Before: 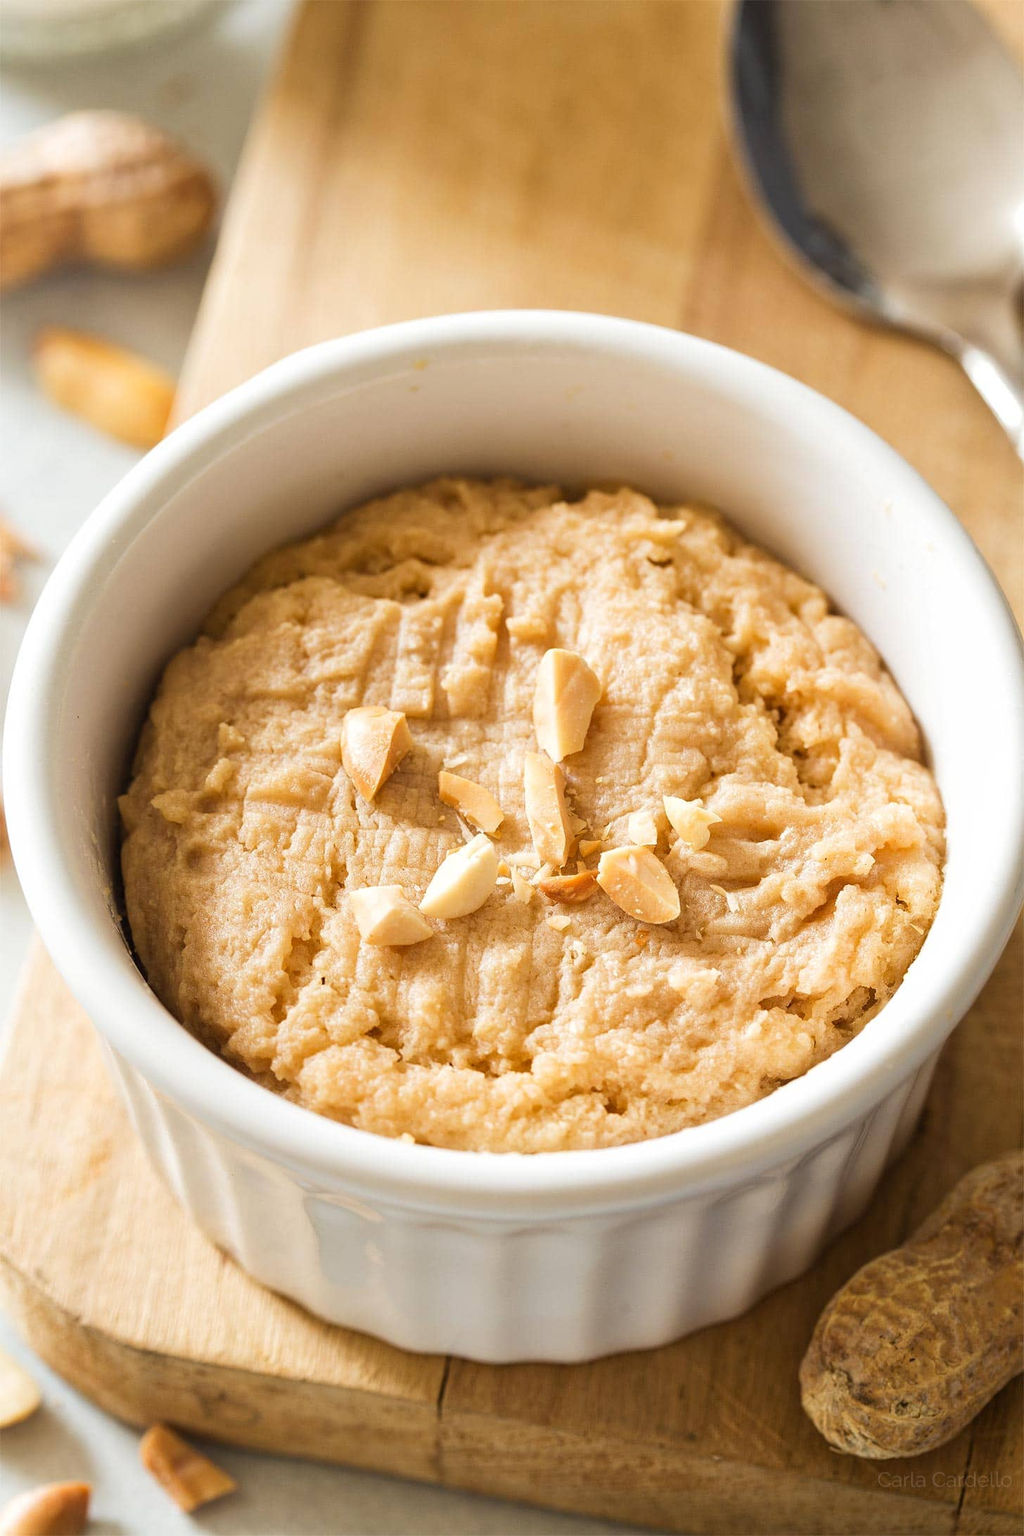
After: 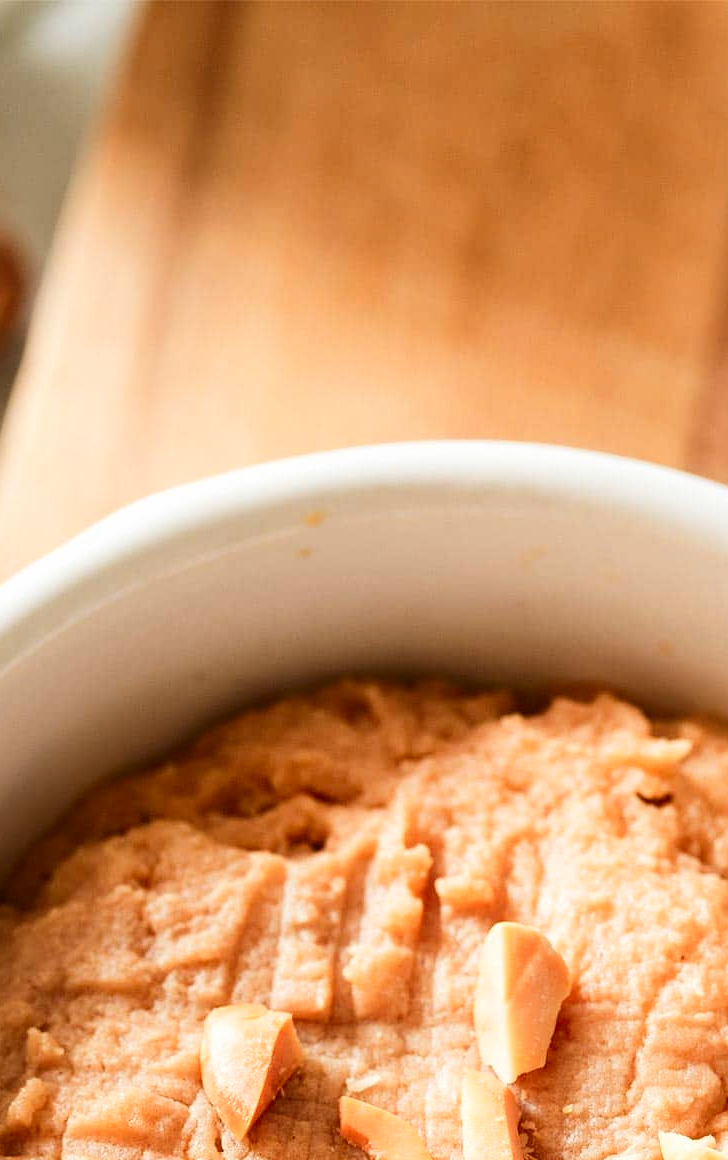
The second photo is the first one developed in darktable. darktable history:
crop: left 19.543%, right 30.413%, bottom 46.883%
contrast brightness saturation: contrast 0.199, brightness -0.104, saturation 0.099
color zones: curves: ch1 [(0.263, 0.53) (0.376, 0.287) (0.487, 0.512) (0.748, 0.547) (1, 0.513)]; ch2 [(0.262, 0.45) (0.751, 0.477)]
contrast equalizer: octaves 7, y [[0.5, 0.488, 0.462, 0.461, 0.491, 0.5], [0.5 ×6], [0.5 ×6], [0 ×6], [0 ×6]], mix 0.305
